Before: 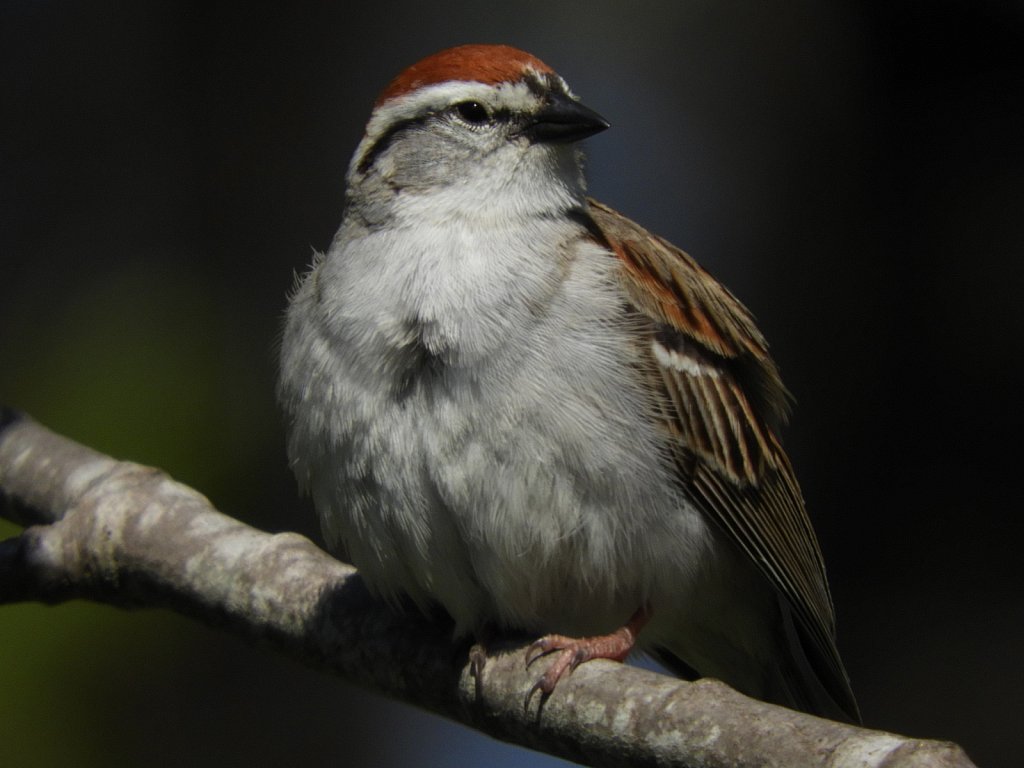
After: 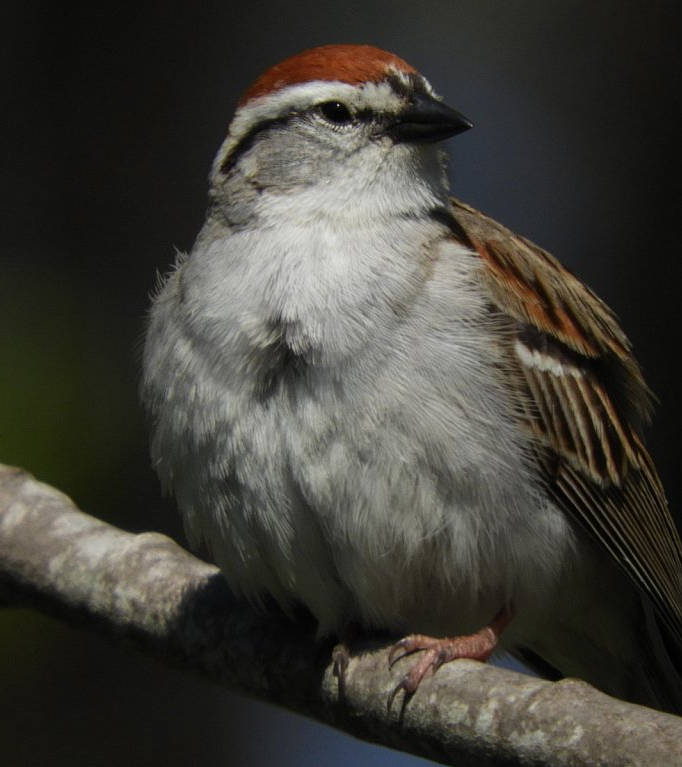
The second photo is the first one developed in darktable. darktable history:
crop and rotate: left 13.453%, right 19.926%
